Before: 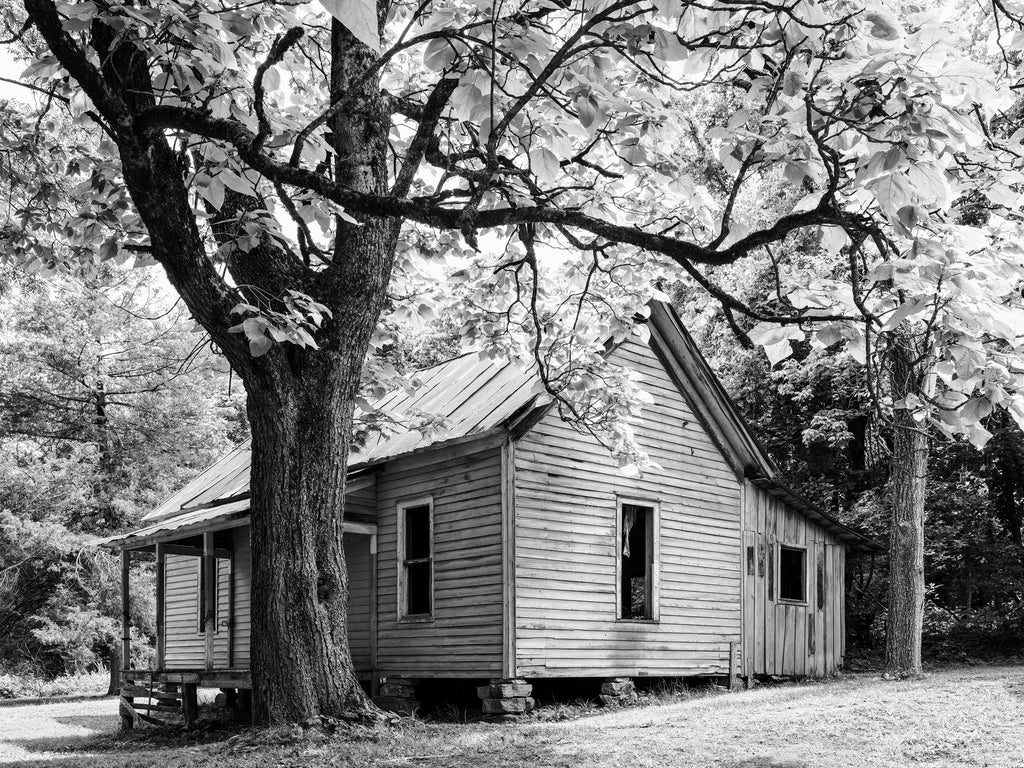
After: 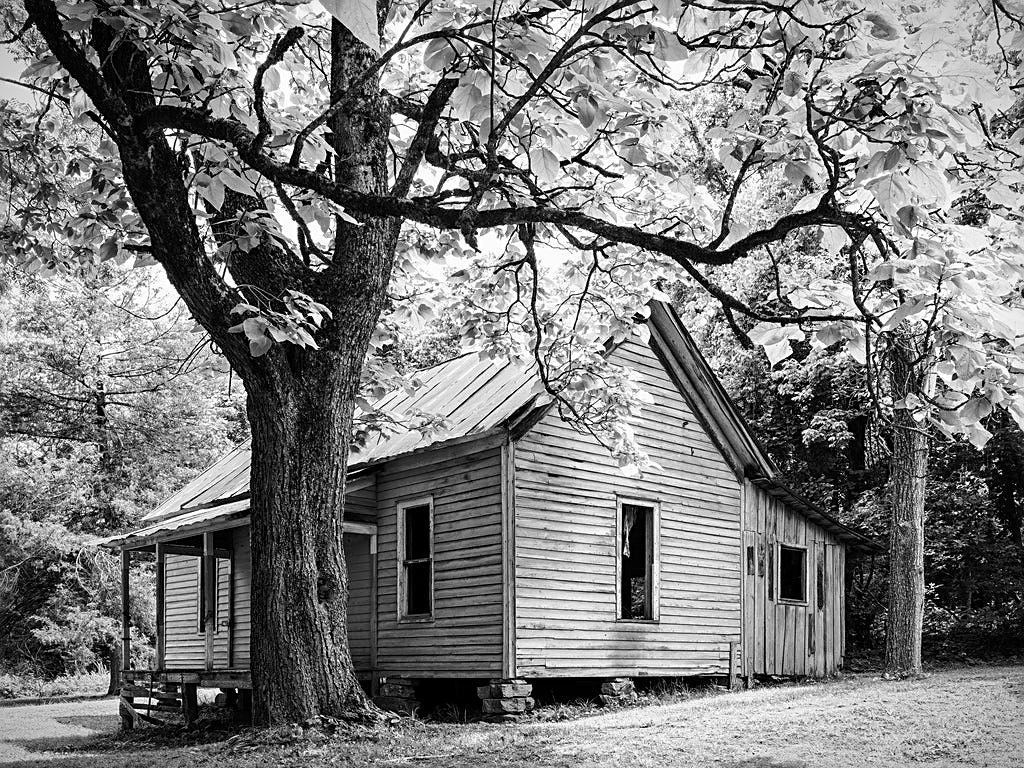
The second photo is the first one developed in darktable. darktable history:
sharpen: on, module defaults
vignetting: fall-off start 88.53%, fall-off radius 44.2%, saturation 0.376, width/height ratio 1.161
